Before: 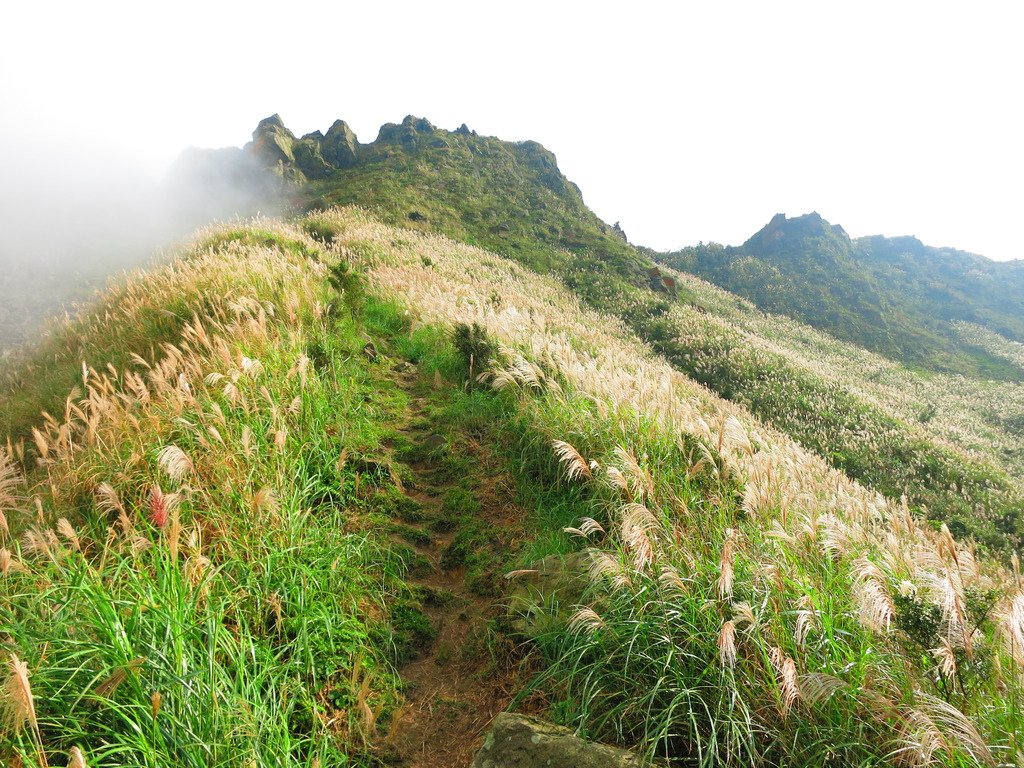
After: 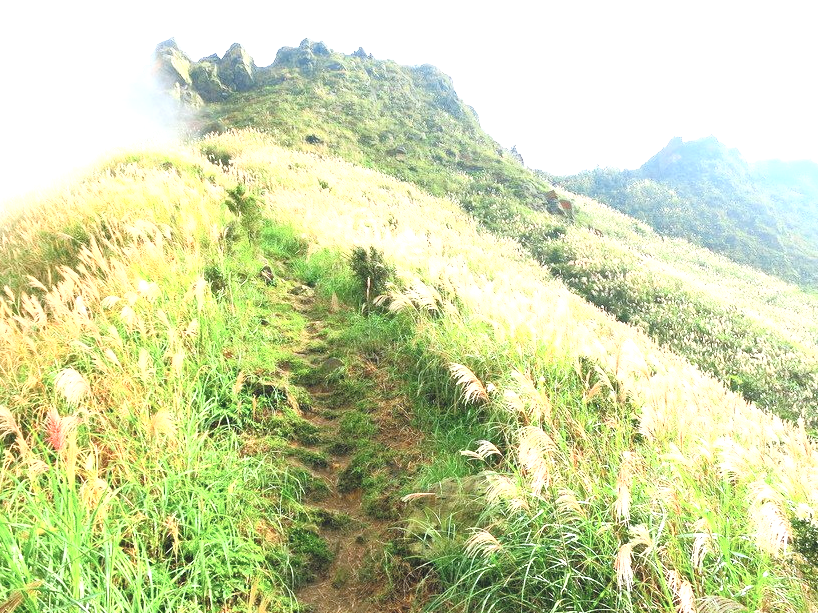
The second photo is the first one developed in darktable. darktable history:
crop and rotate: left 10.071%, top 10.071%, right 10.02%, bottom 10.02%
levels: levels [0, 0.435, 0.917]
white balance: red 0.976, blue 1.04
contrast brightness saturation: contrast 0.39, brightness 0.53
